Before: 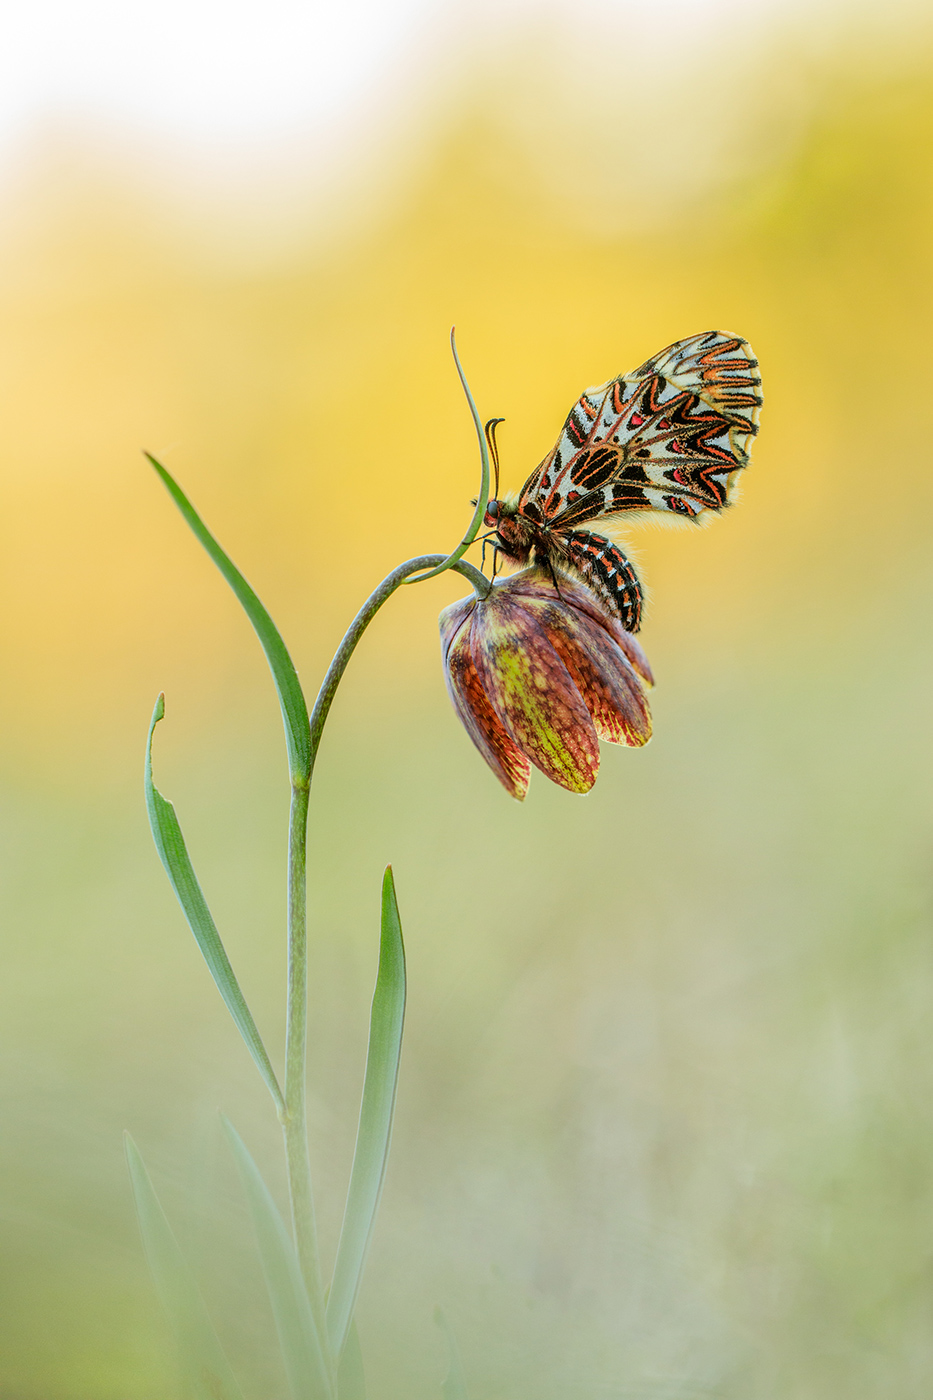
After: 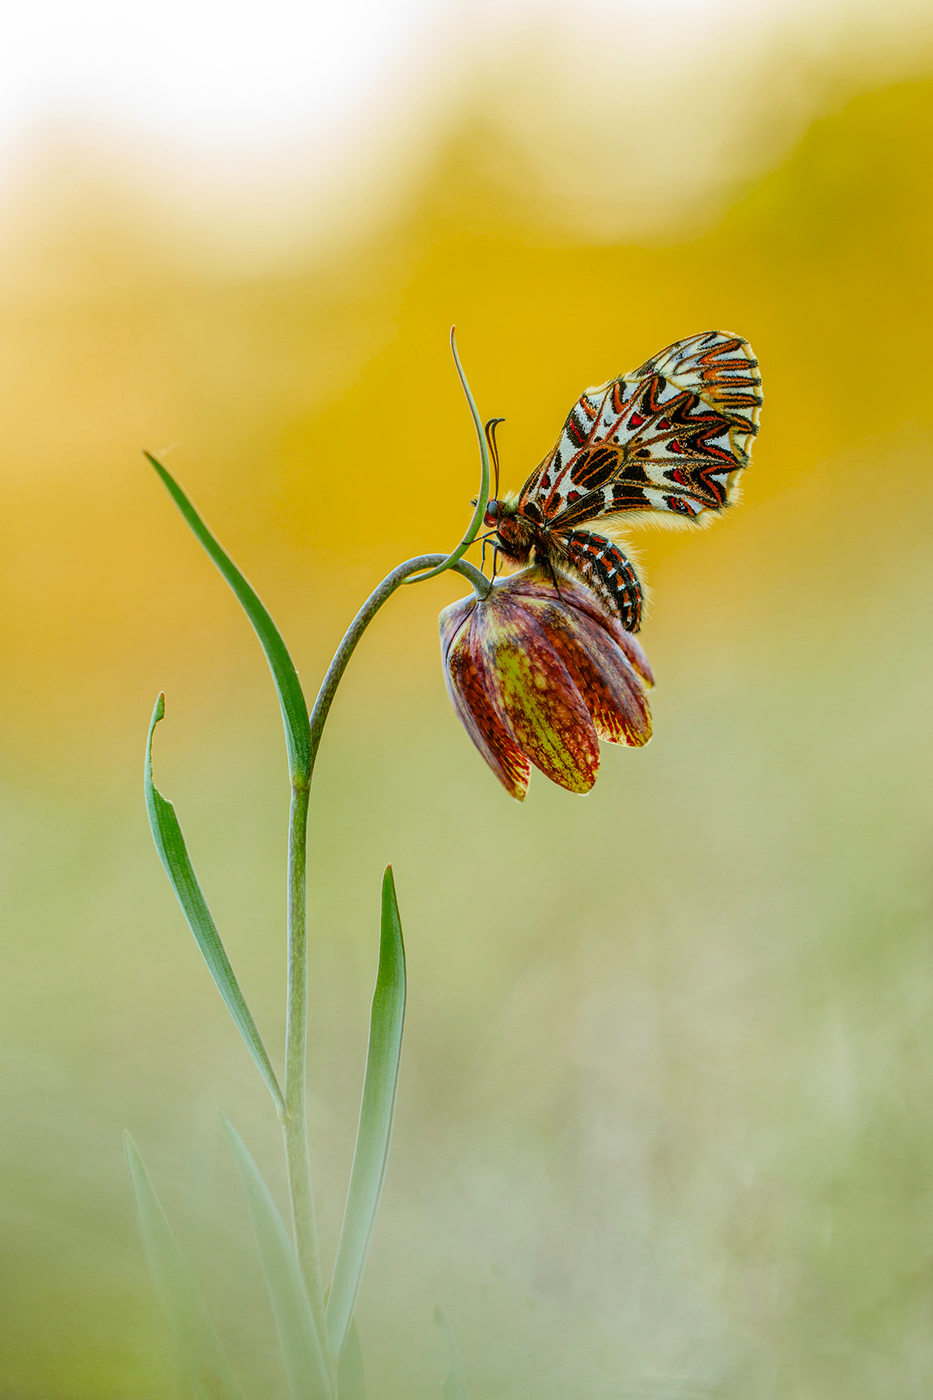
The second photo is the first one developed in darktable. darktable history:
color balance rgb: linear chroma grading › global chroma -15.373%, perceptual saturation grading › global saturation 31.299%, saturation formula JzAzBz (2021)
